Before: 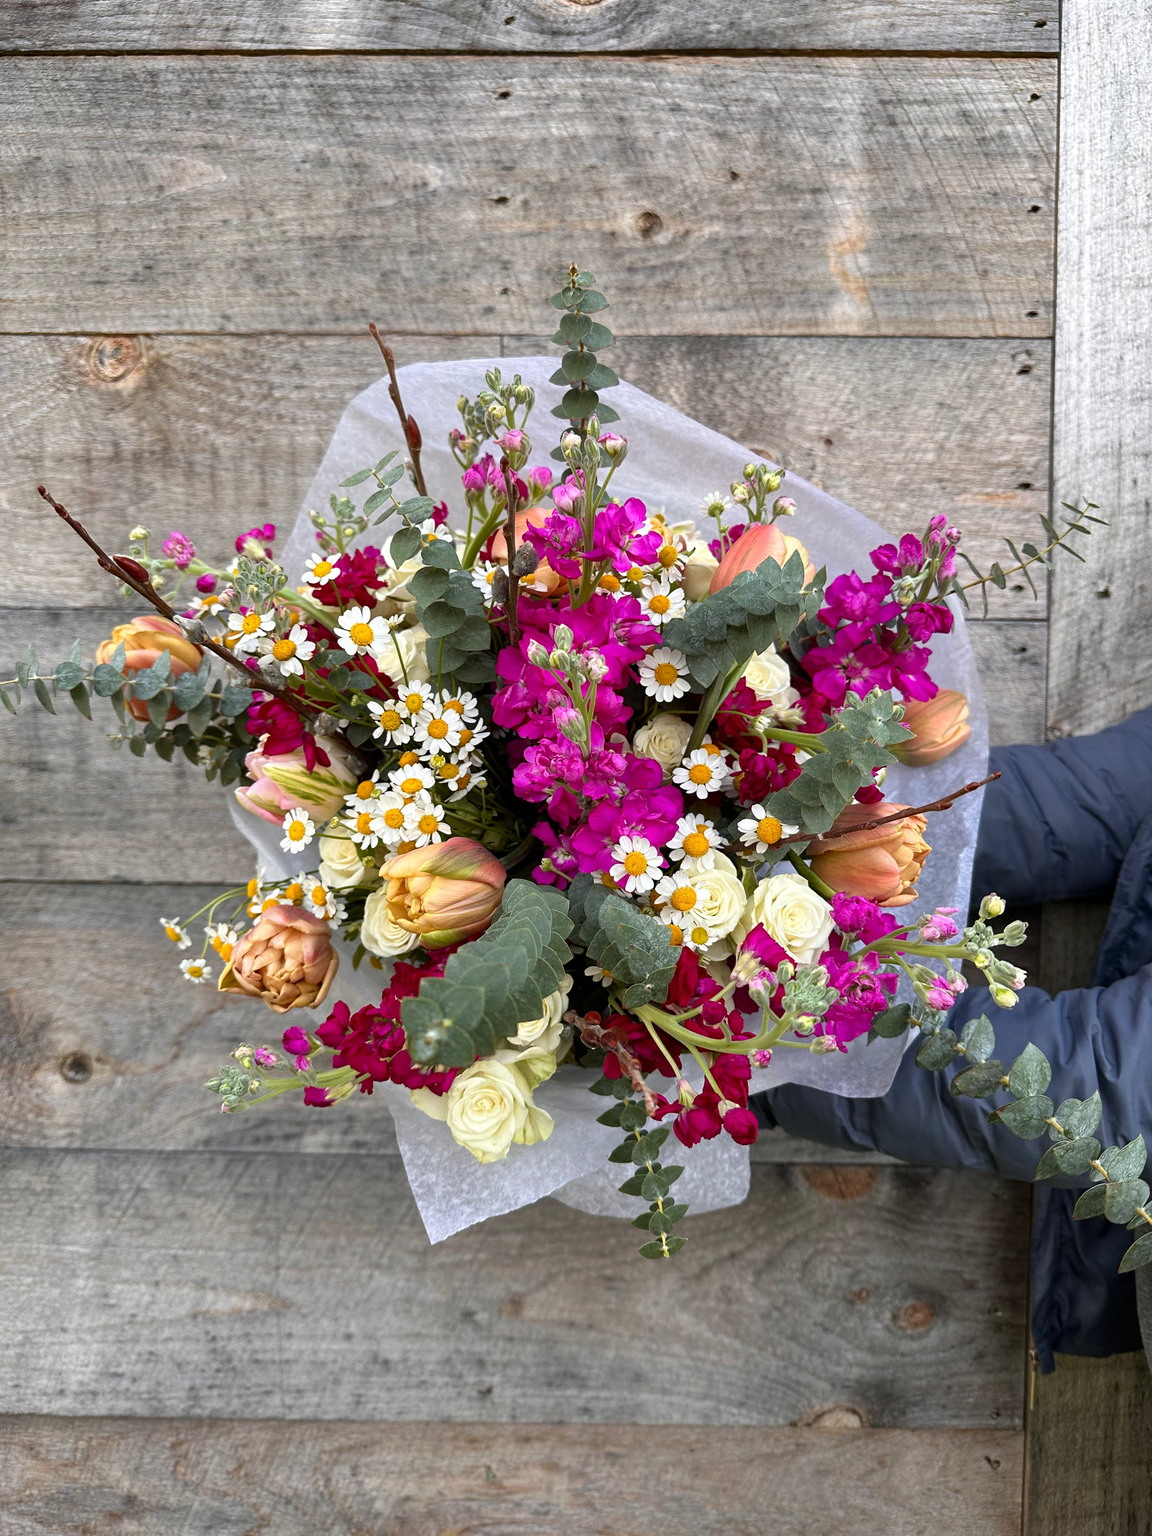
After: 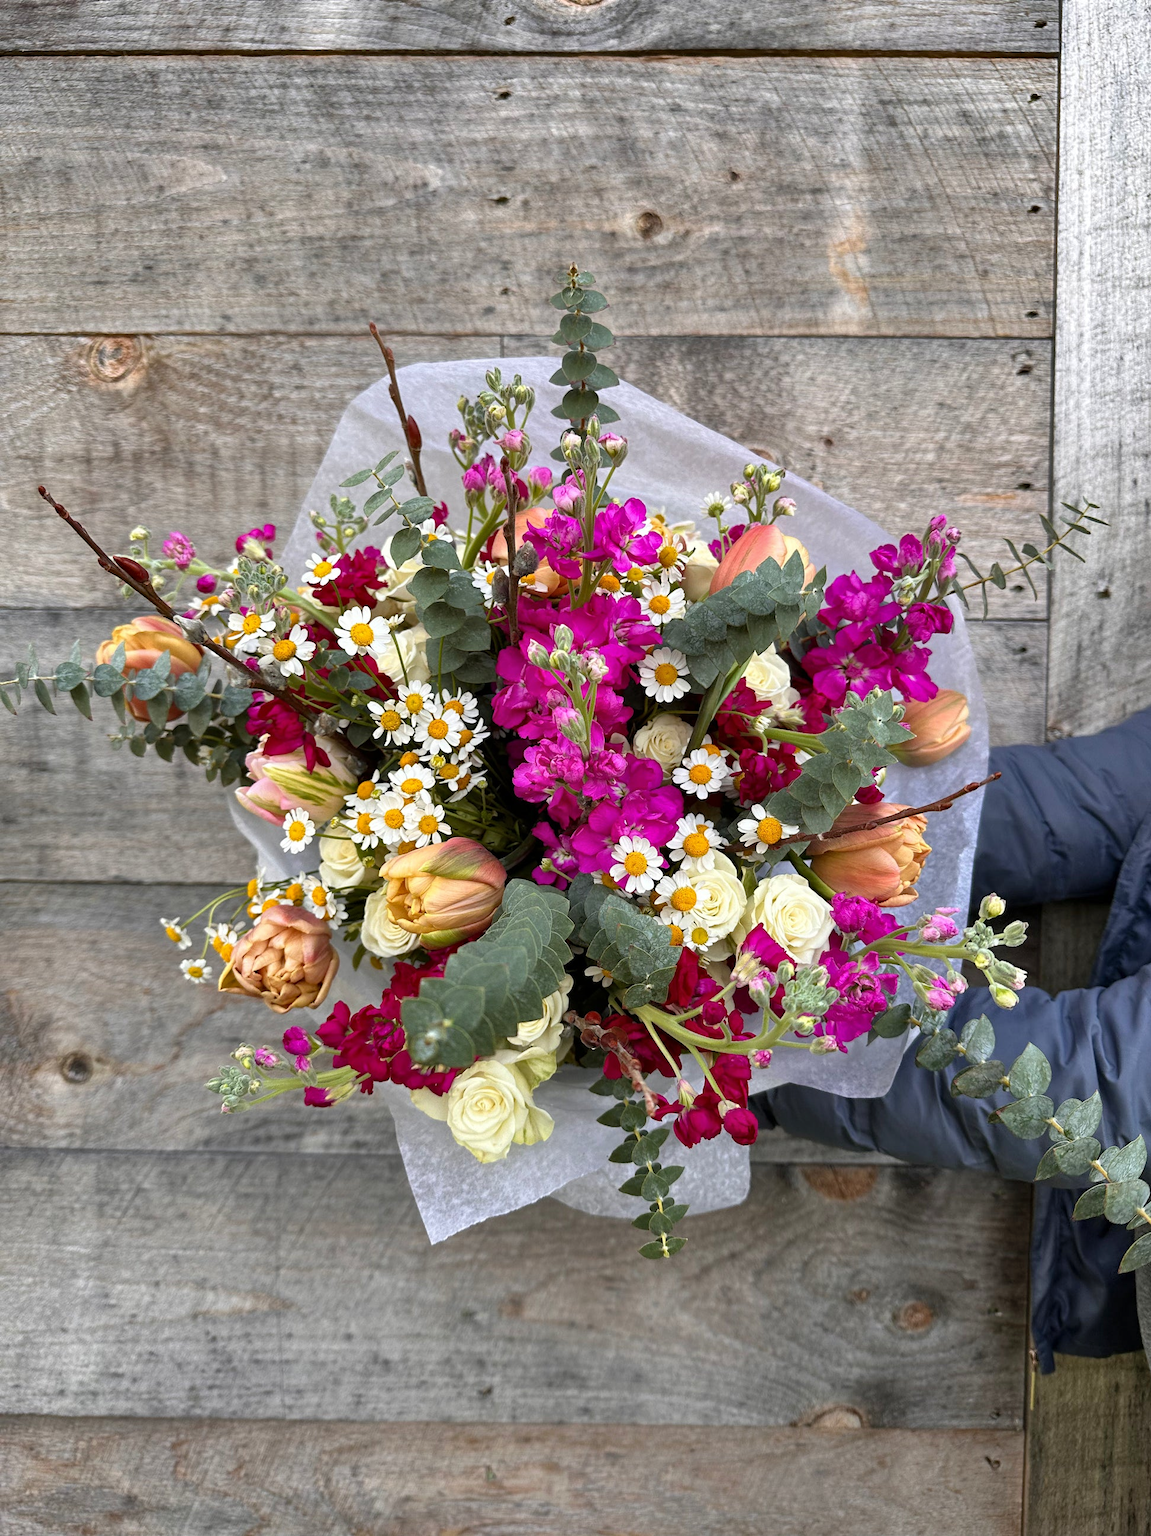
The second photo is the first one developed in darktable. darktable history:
shadows and highlights: shadows 48, highlights -41.69, soften with gaussian
